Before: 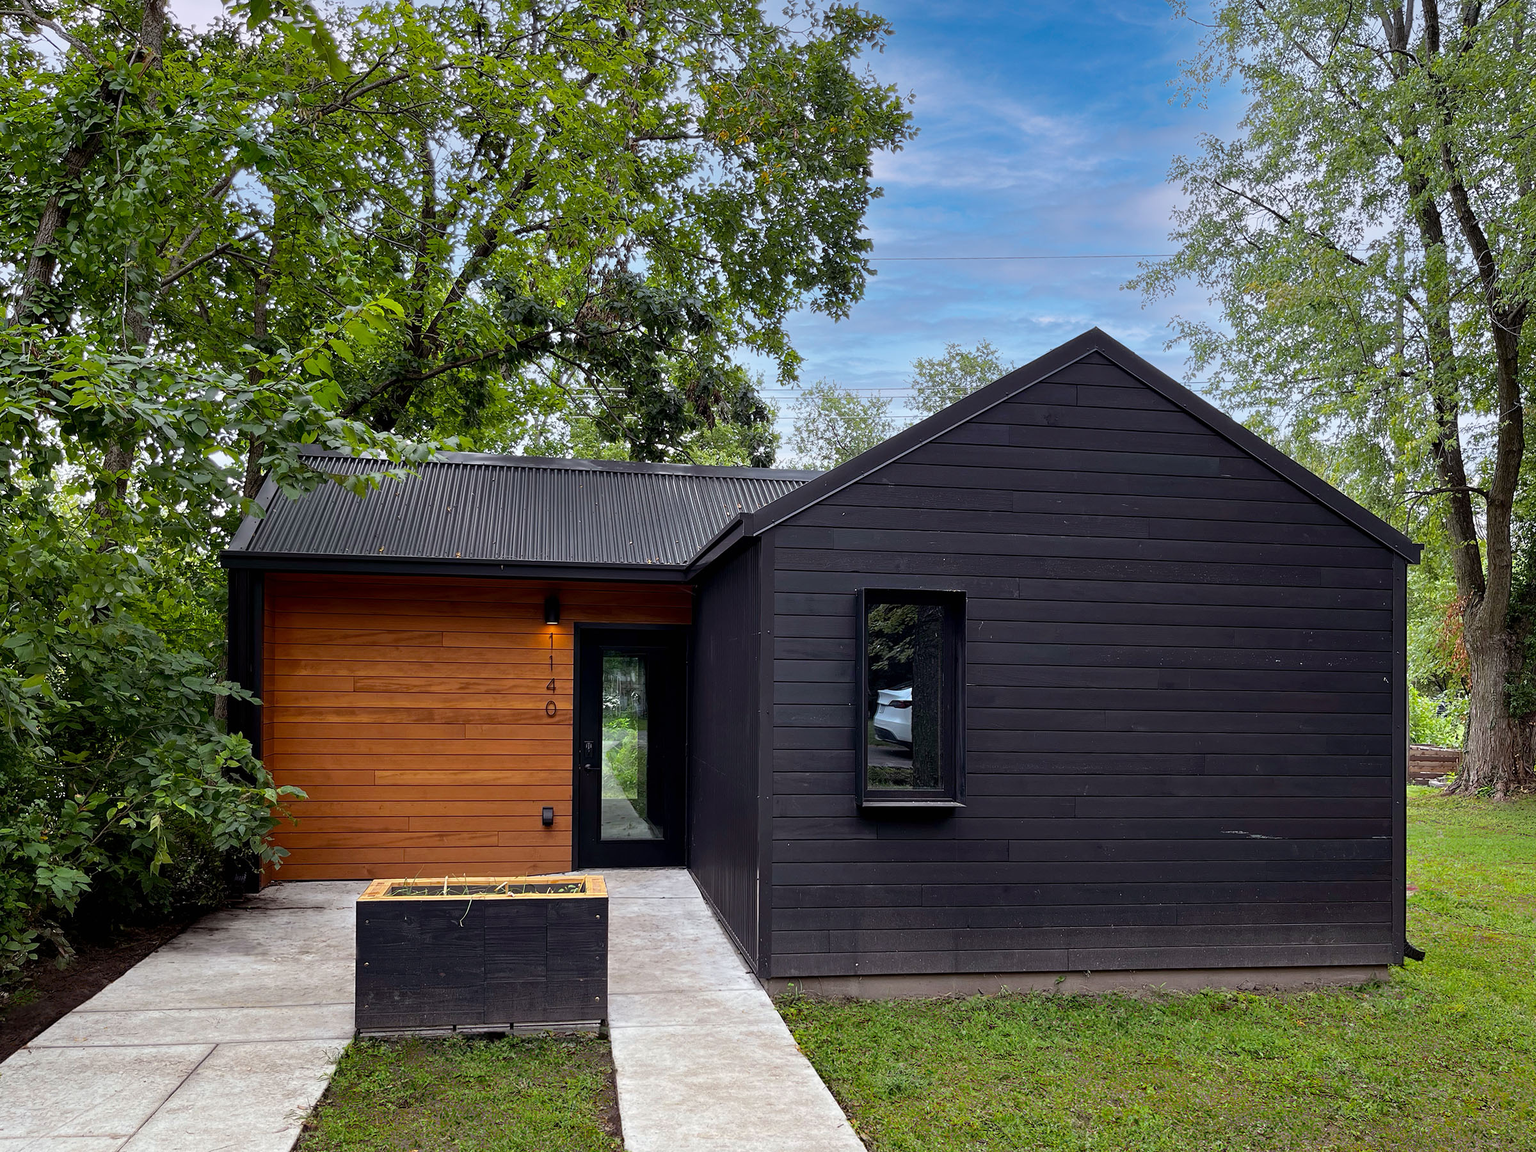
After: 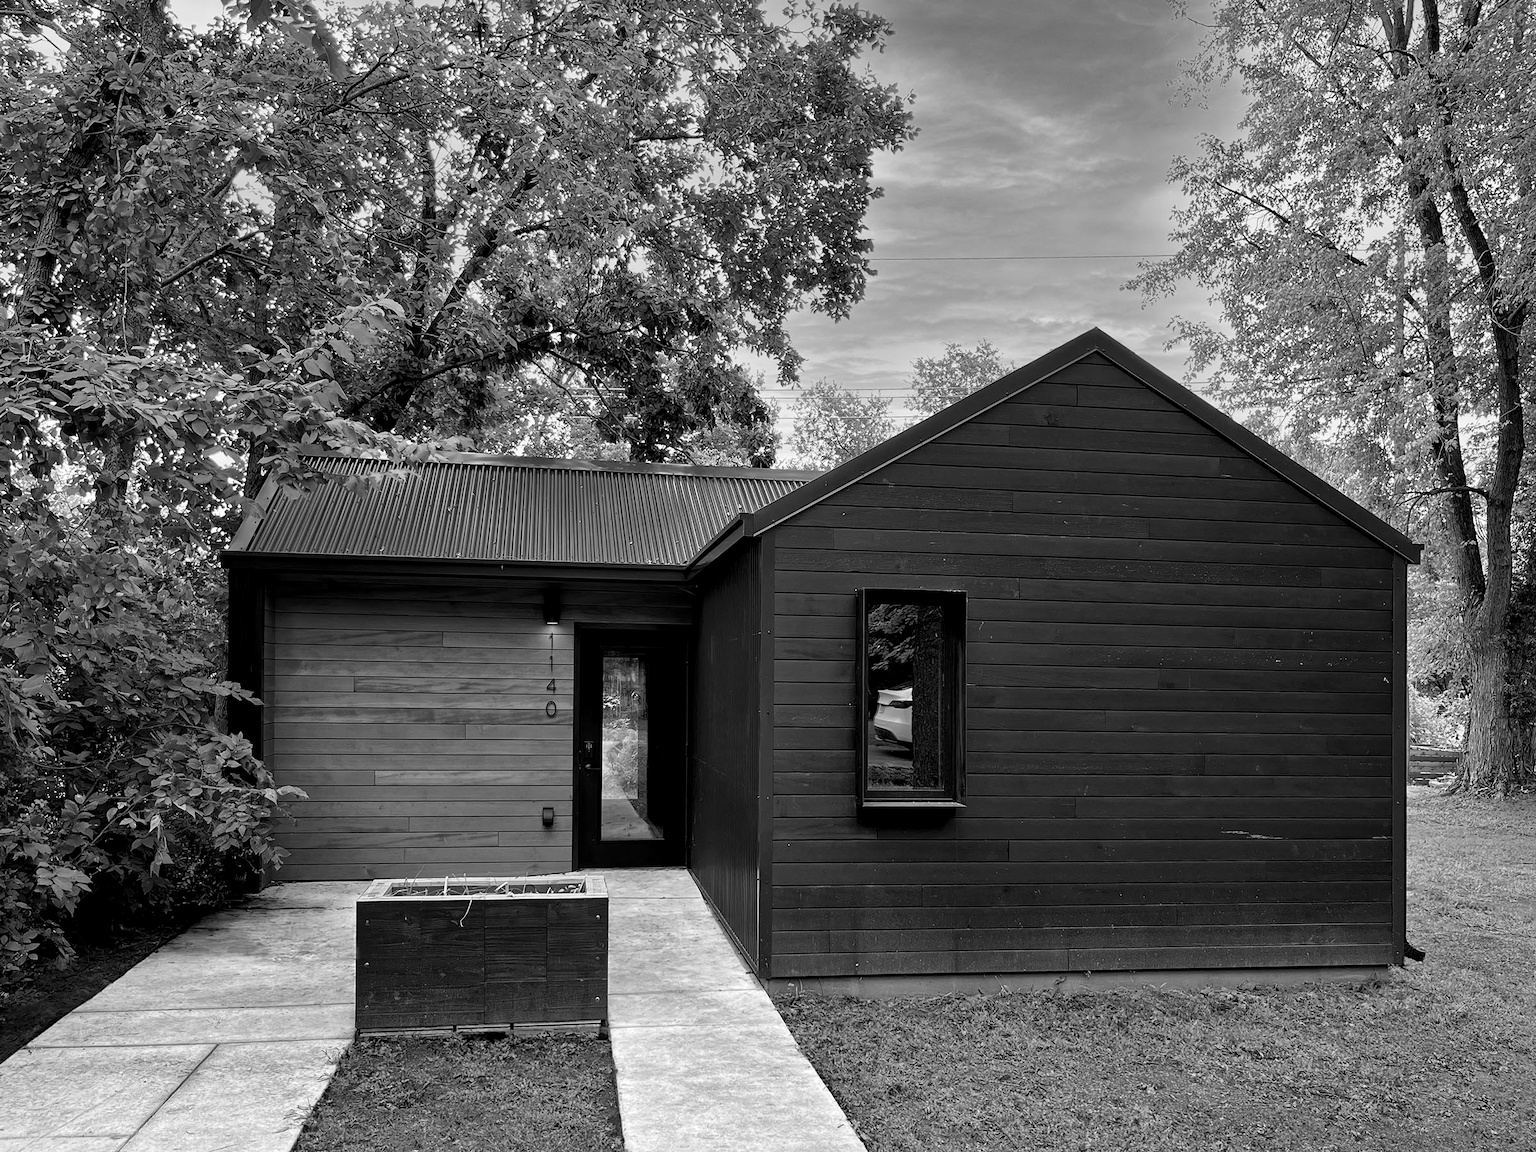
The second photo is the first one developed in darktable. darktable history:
local contrast: mode bilateral grid, contrast 20, coarseness 50, detail 144%, midtone range 0.2
monochrome: on, module defaults
